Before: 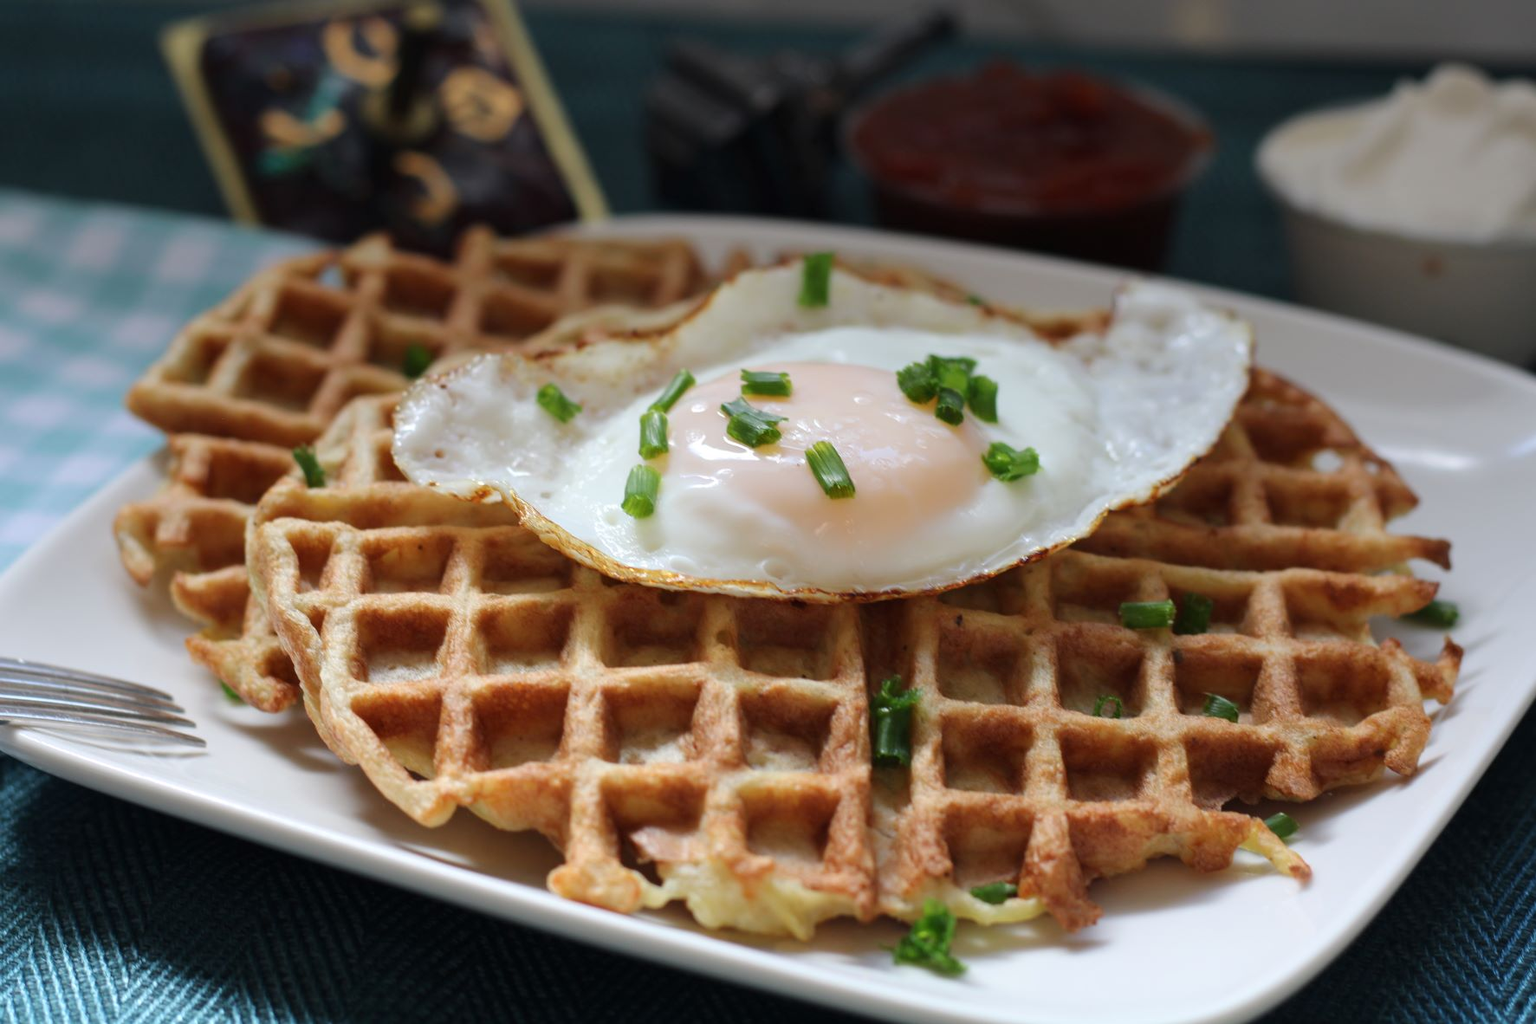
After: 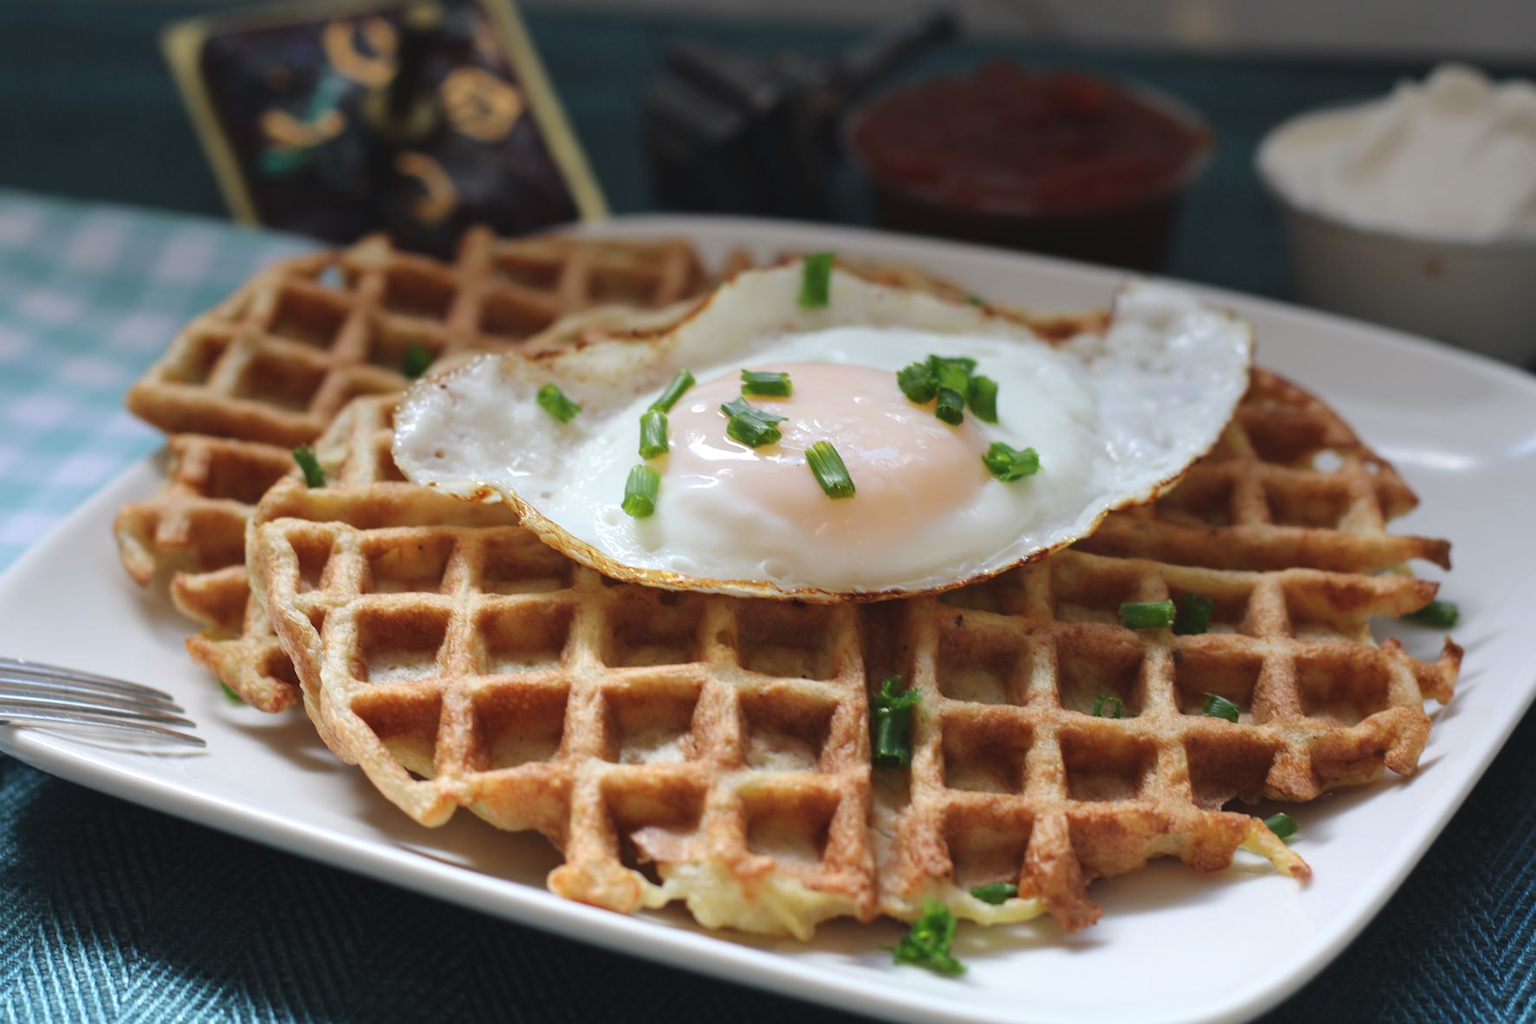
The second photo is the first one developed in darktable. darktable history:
exposure: black level correction -0.005, exposure 0.05 EV, compensate highlight preservation false
